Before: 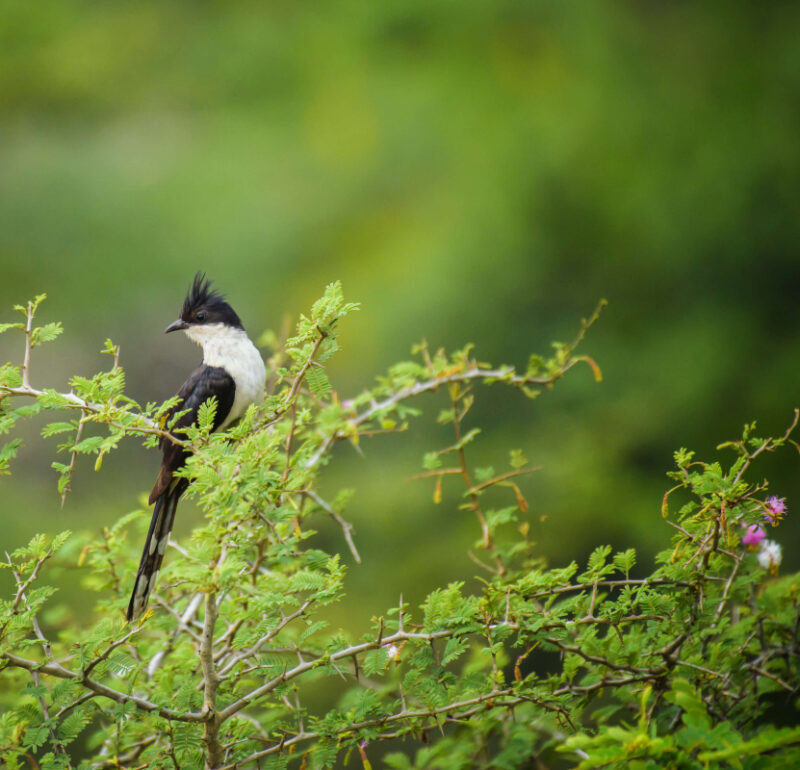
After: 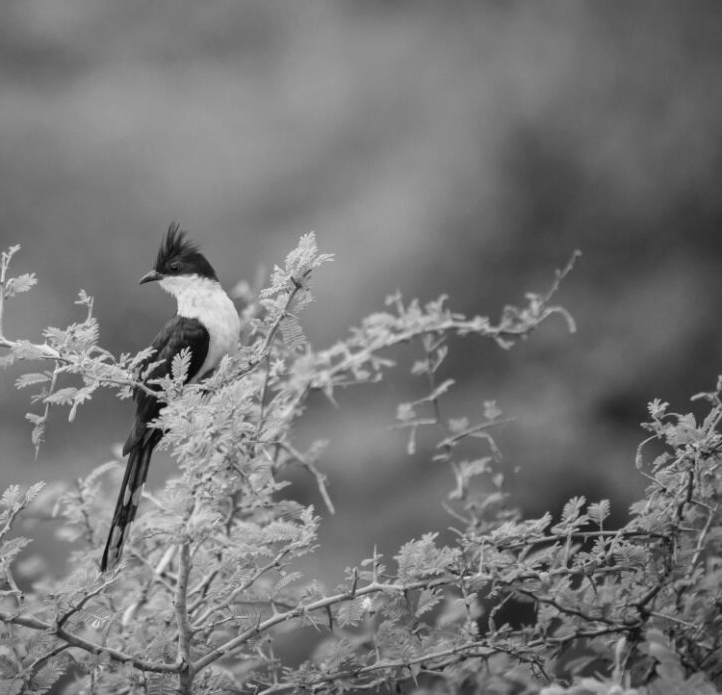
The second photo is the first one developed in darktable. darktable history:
crop: left 3.305%, top 6.436%, right 6.389%, bottom 3.258%
monochrome: a 30.25, b 92.03
shadows and highlights: low approximation 0.01, soften with gaussian
